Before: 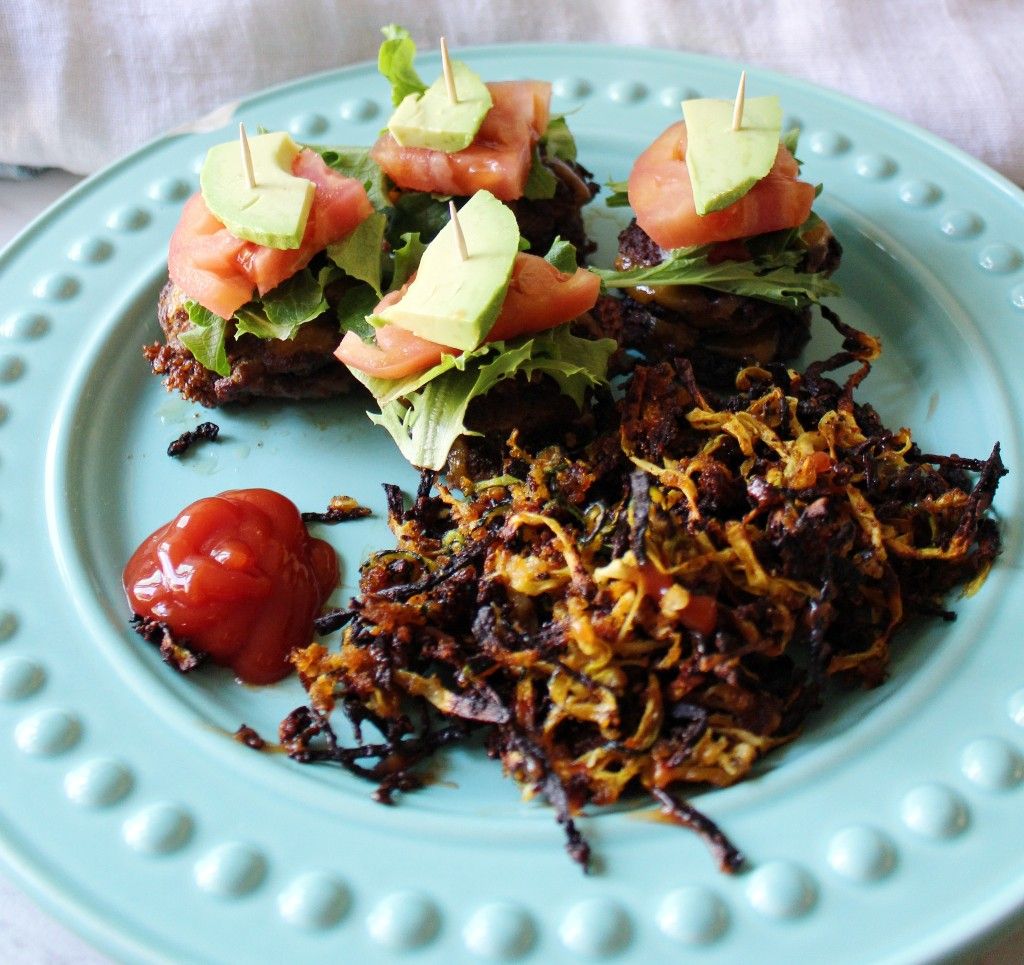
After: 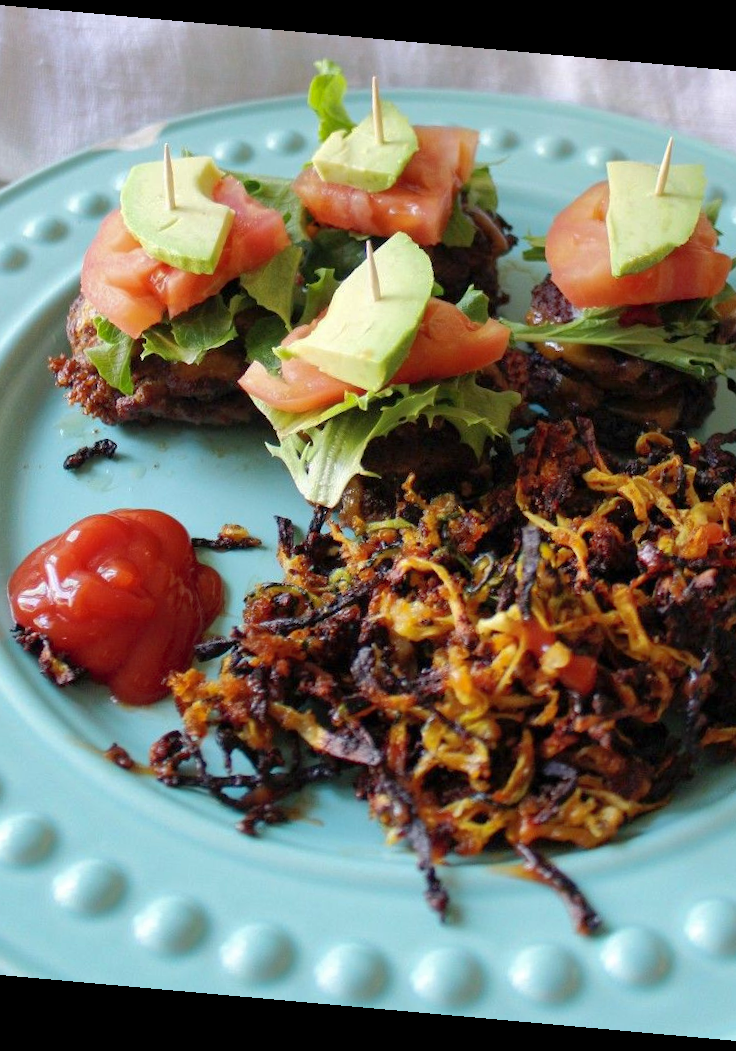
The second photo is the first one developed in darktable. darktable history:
crop and rotate: left 13.537%, right 19.796%
rotate and perspective: rotation 5.12°, automatic cropping off
shadows and highlights: on, module defaults
